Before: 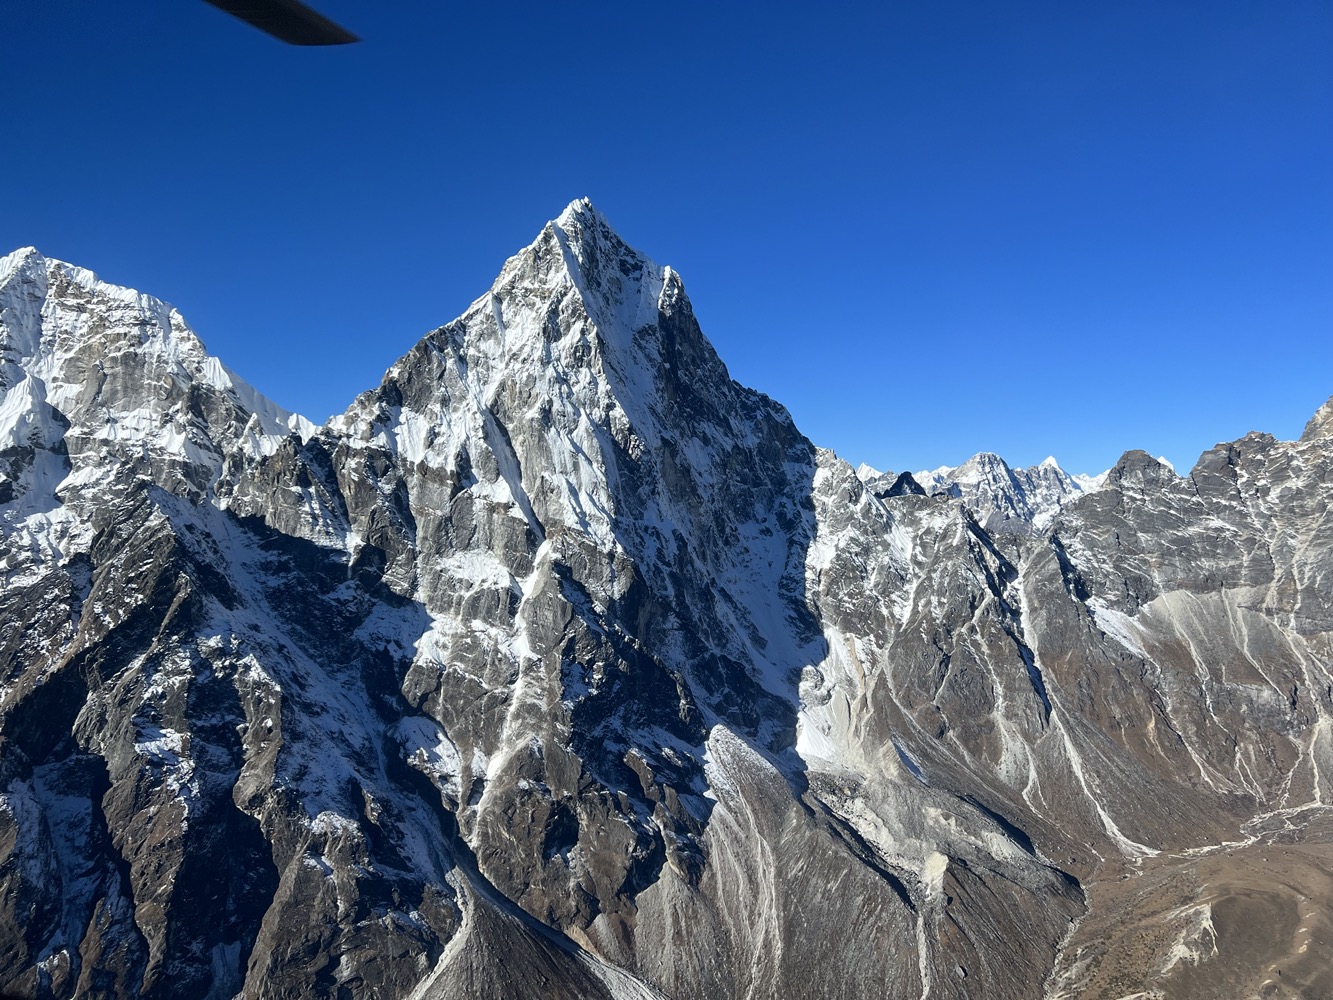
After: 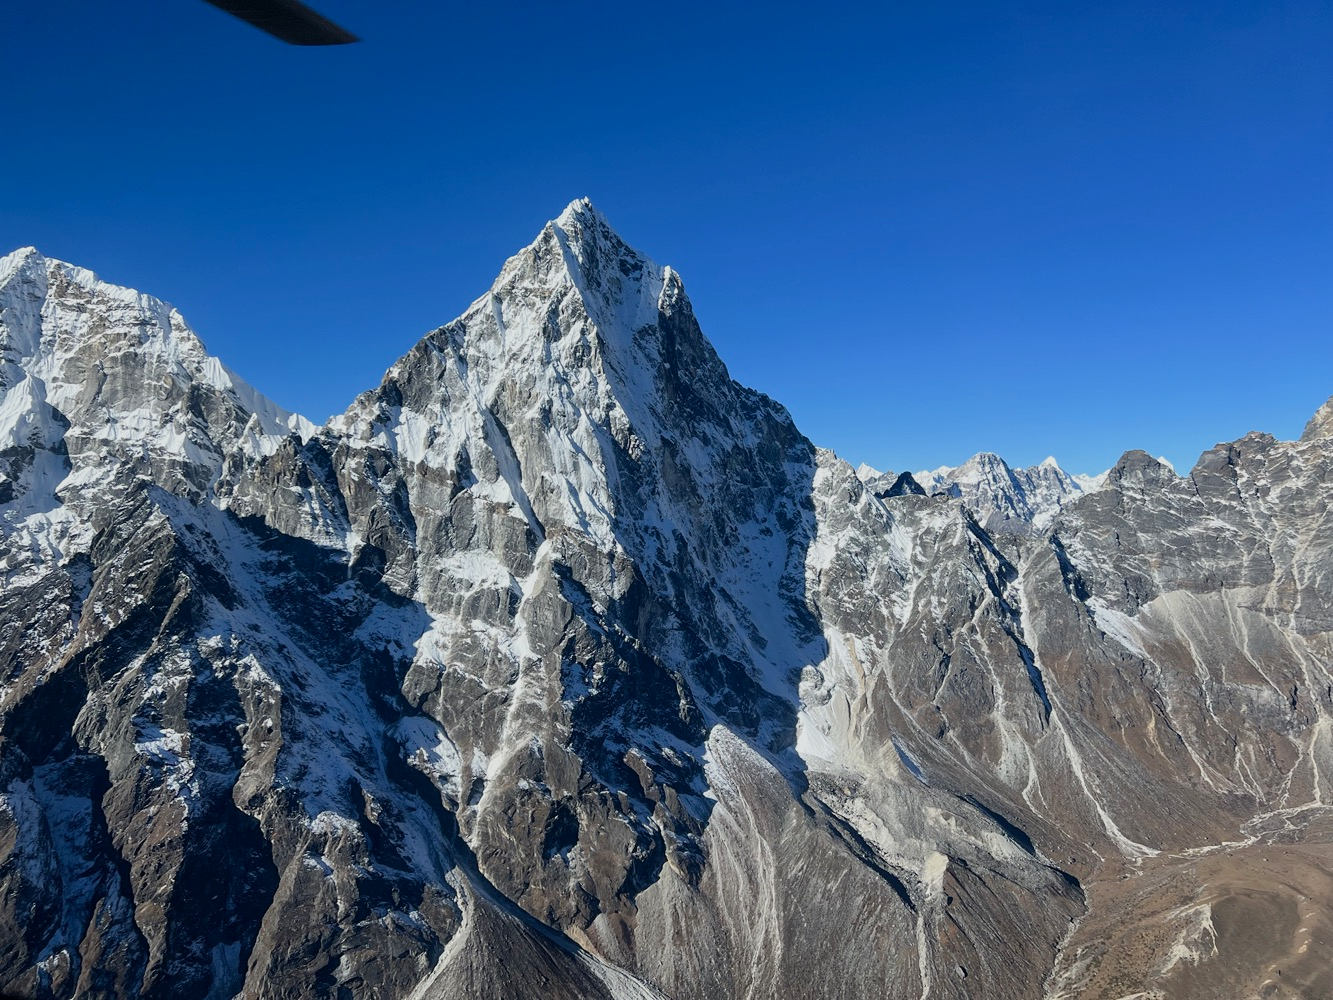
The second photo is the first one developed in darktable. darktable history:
filmic rgb: black relative exposure -15 EV, white relative exposure 3 EV, target black luminance 0%, hardness 9.25, latitude 98.24%, contrast 0.913, shadows ↔ highlights balance 0.426%, iterations of high-quality reconstruction 0
